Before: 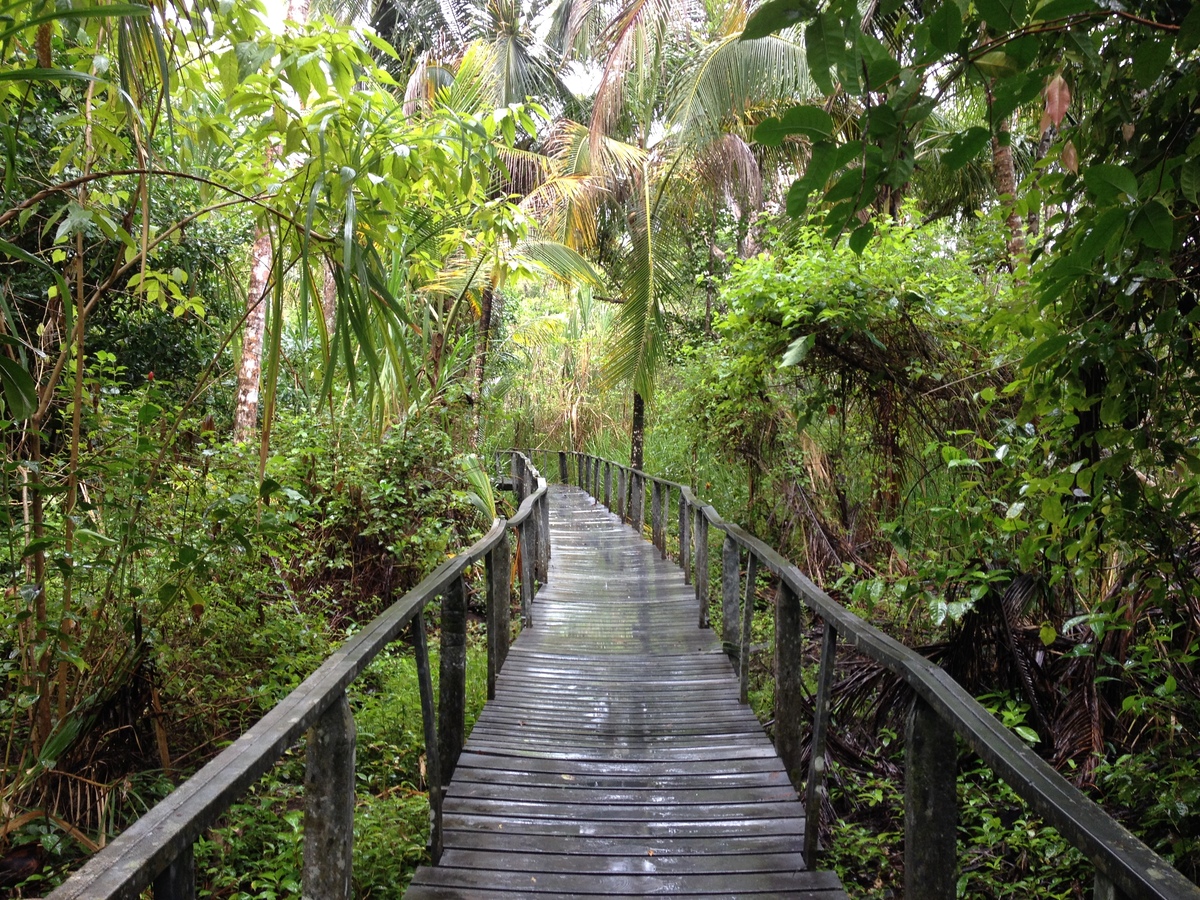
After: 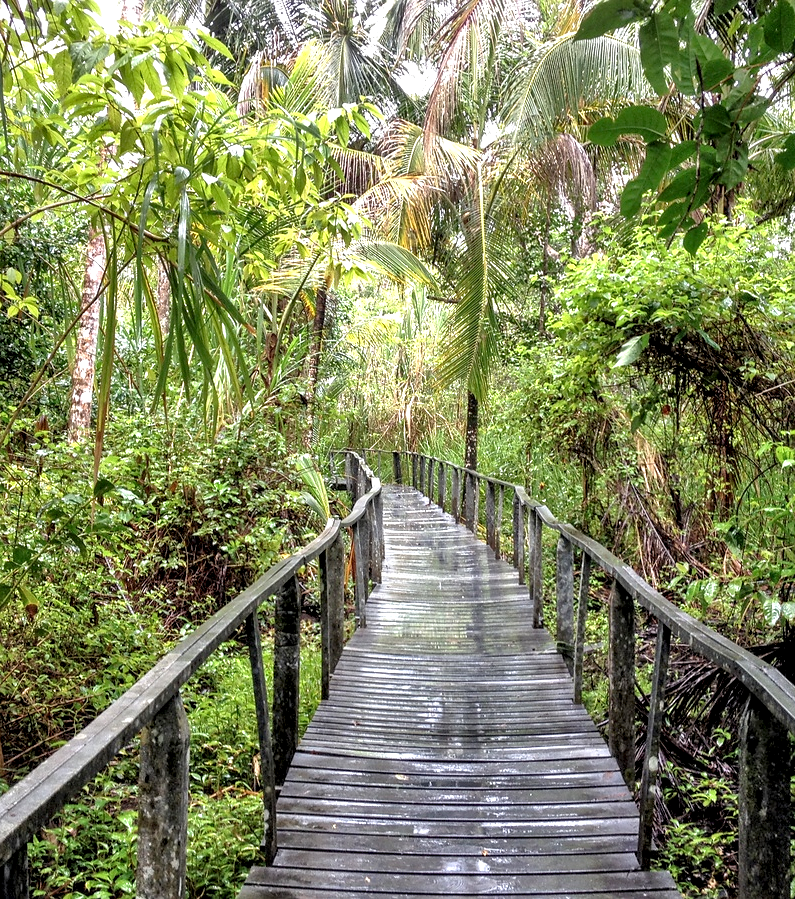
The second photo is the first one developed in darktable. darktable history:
crop and rotate: left 13.898%, right 19.779%
local contrast: highlights 63%, shadows 54%, detail 168%, midtone range 0.512
sharpen: radius 0.985, threshold 0.956
tone equalizer: -7 EV 0.147 EV, -6 EV 0.593 EV, -5 EV 1.13 EV, -4 EV 1.29 EV, -3 EV 1.12 EV, -2 EV 0.6 EV, -1 EV 0.157 EV
